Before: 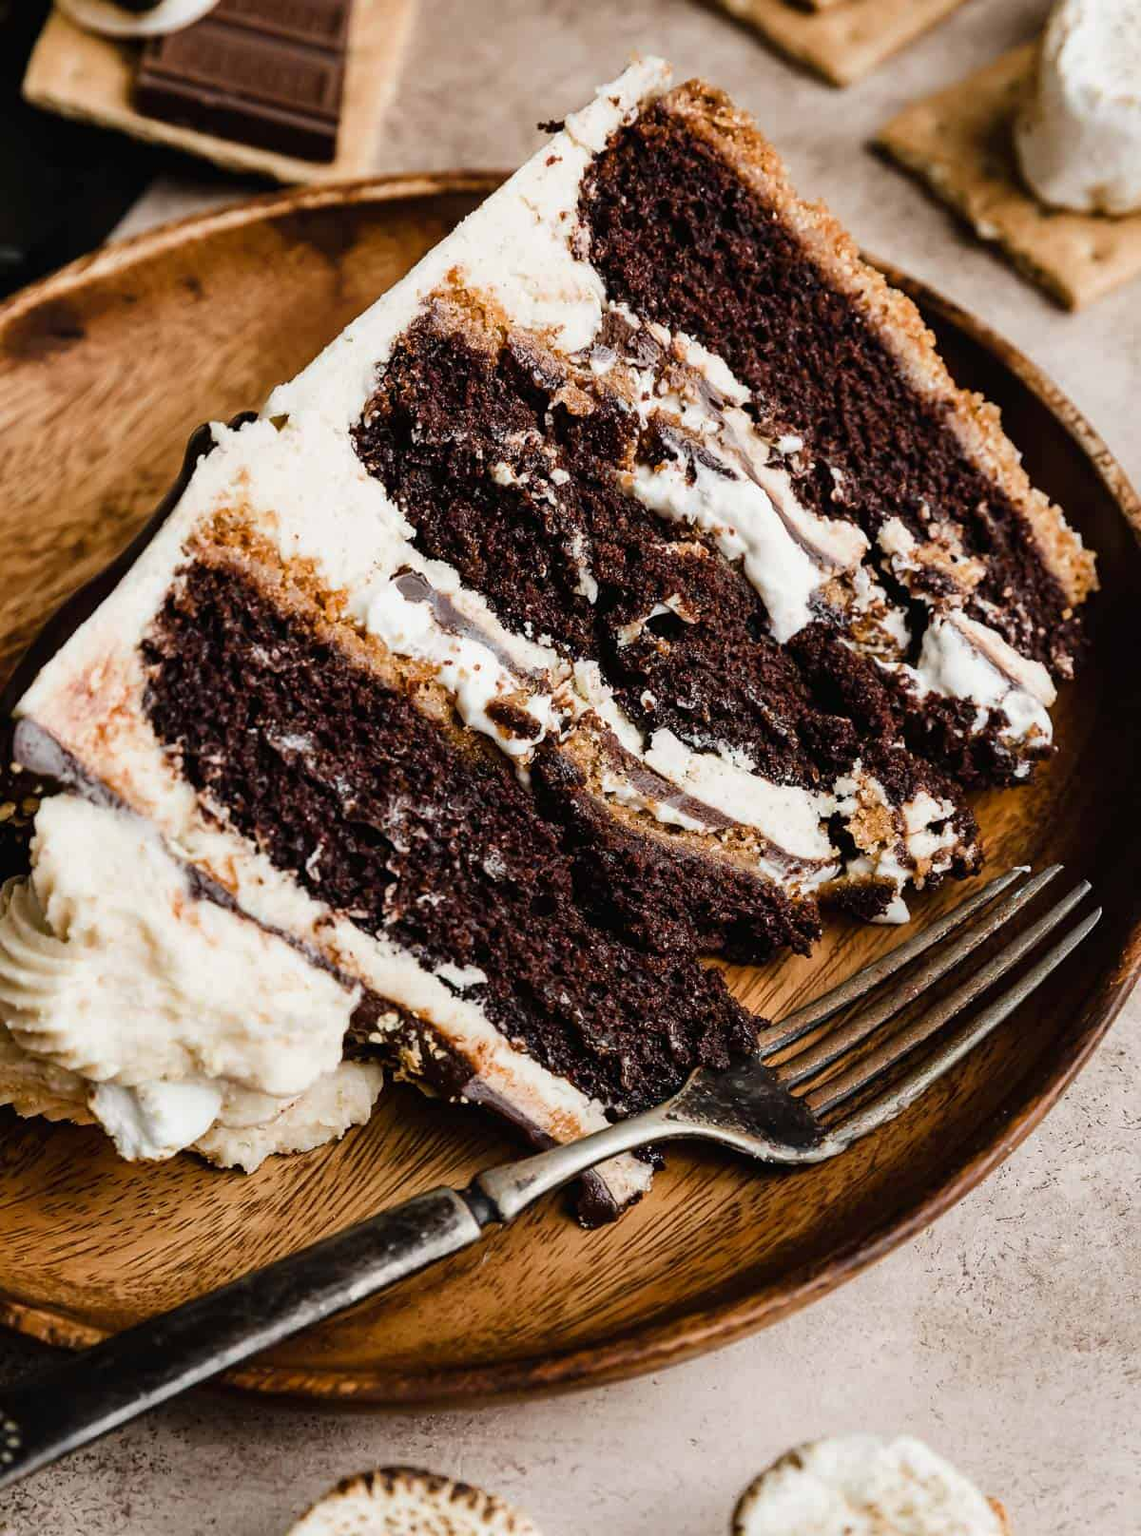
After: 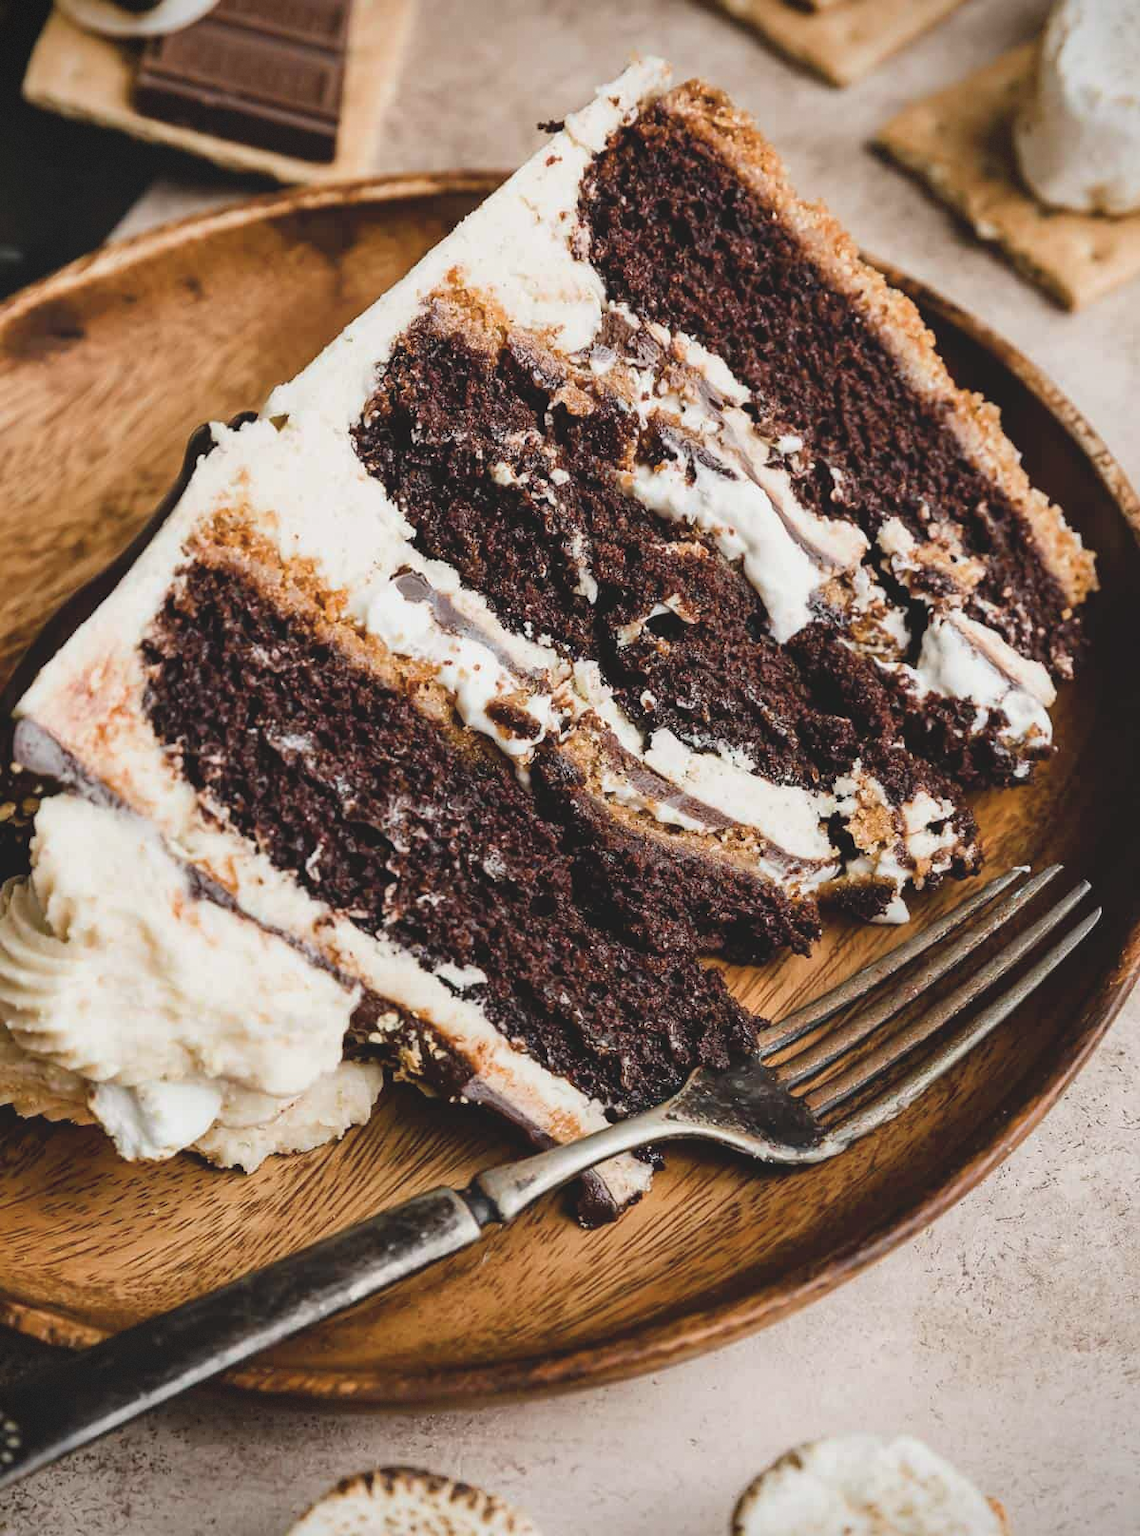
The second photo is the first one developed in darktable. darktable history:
contrast brightness saturation: contrast -0.164, brightness 0.047, saturation -0.138
vignetting: fall-off start 100.88%, fall-off radius 71.81%, brightness -0.574, saturation 0.003, width/height ratio 1.176, dithering 8-bit output
exposure: exposure 0.206 EV, compensate exposure bias true, compensate highlight preservation false
